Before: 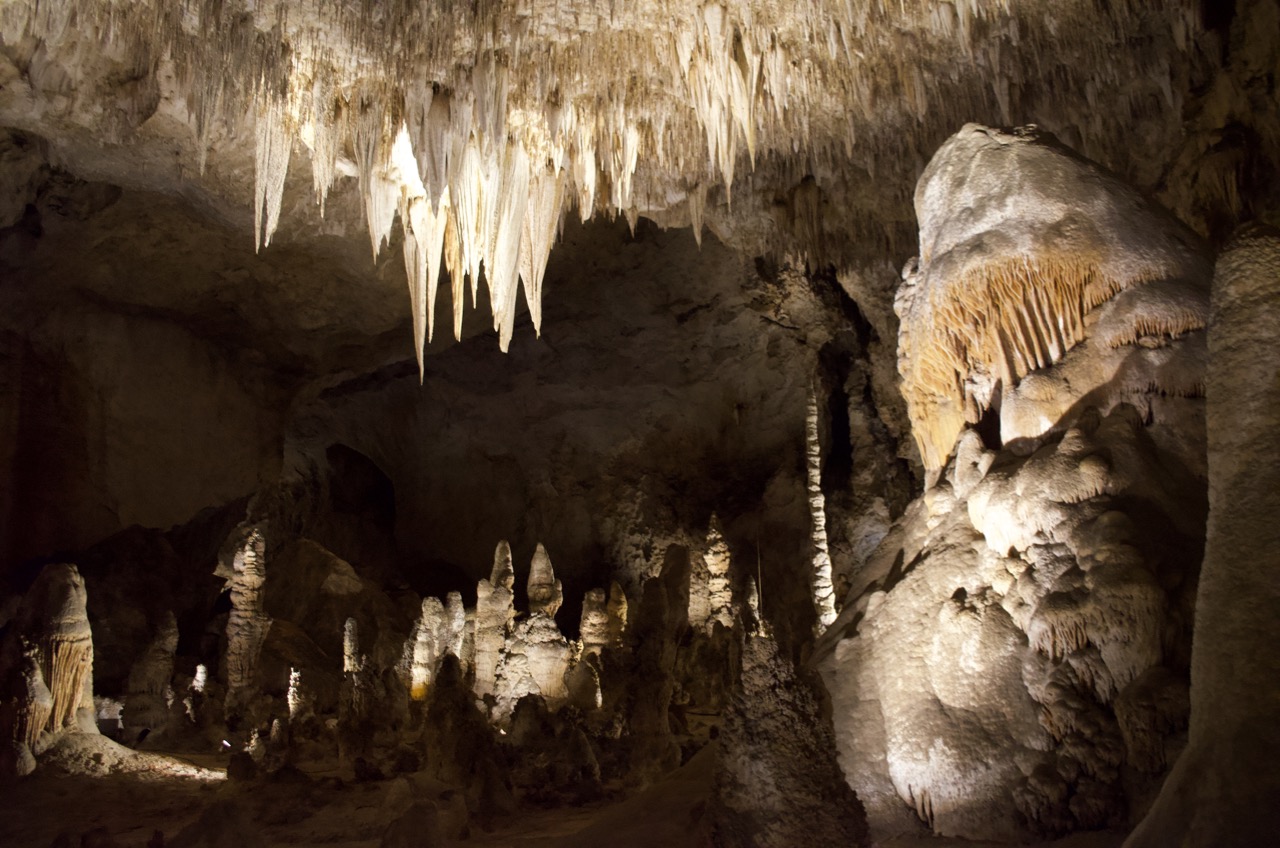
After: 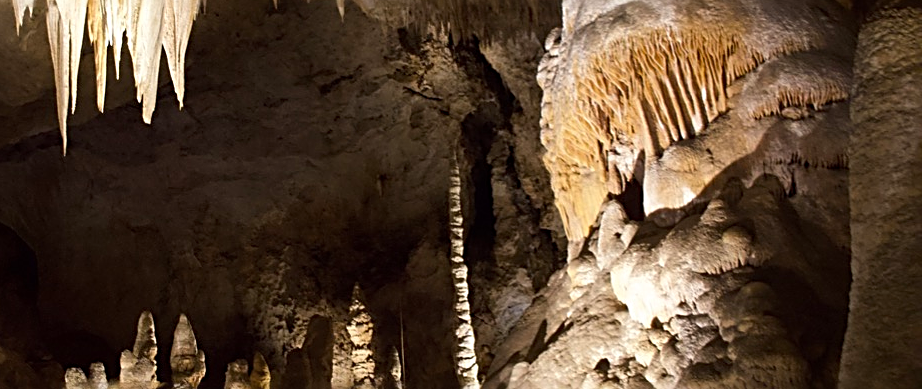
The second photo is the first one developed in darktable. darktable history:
crop and rotate: left 27.938%, top 27.046%, bottom 27.046%
sharpen: radius 2.676, amount 0.669
